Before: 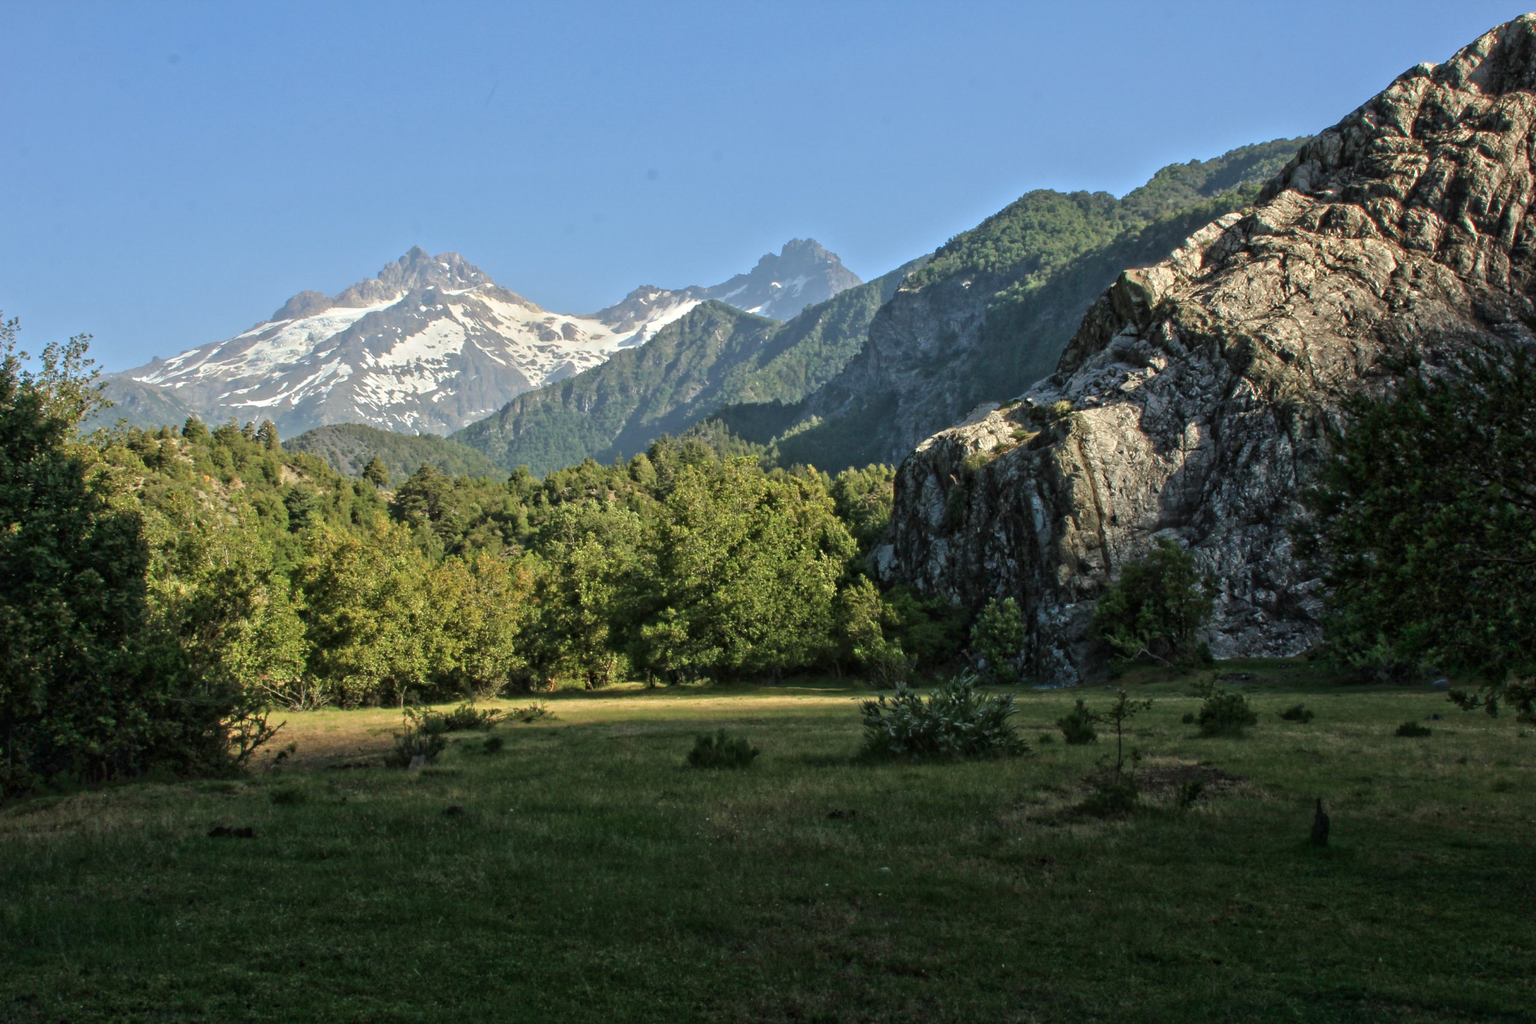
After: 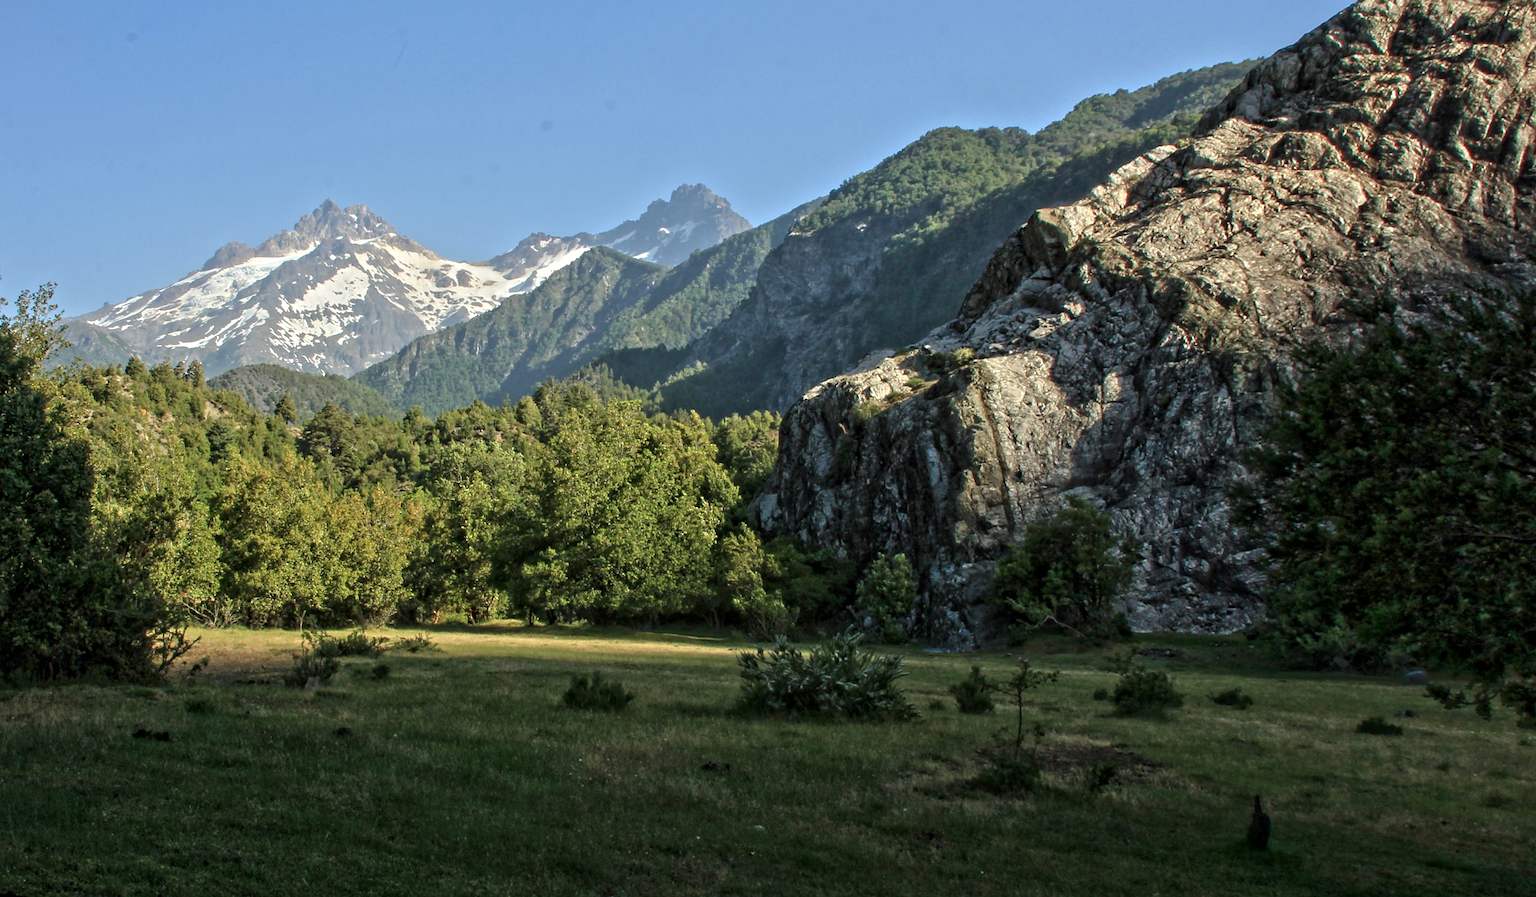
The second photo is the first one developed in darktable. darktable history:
sharpen: radius 1.559, amount 0.373, threshold 1.271
rotate and perspective: rotation 1.69°, lens shift (vertical) -0.023, lens shift (horizontal) -0.291, crop left 0.025, crop right 0.988, crop top 0.092, crop bottom 0.842
local contrast: highlights 100%, shadows 100%, detail 120%, midtone range 0.2
